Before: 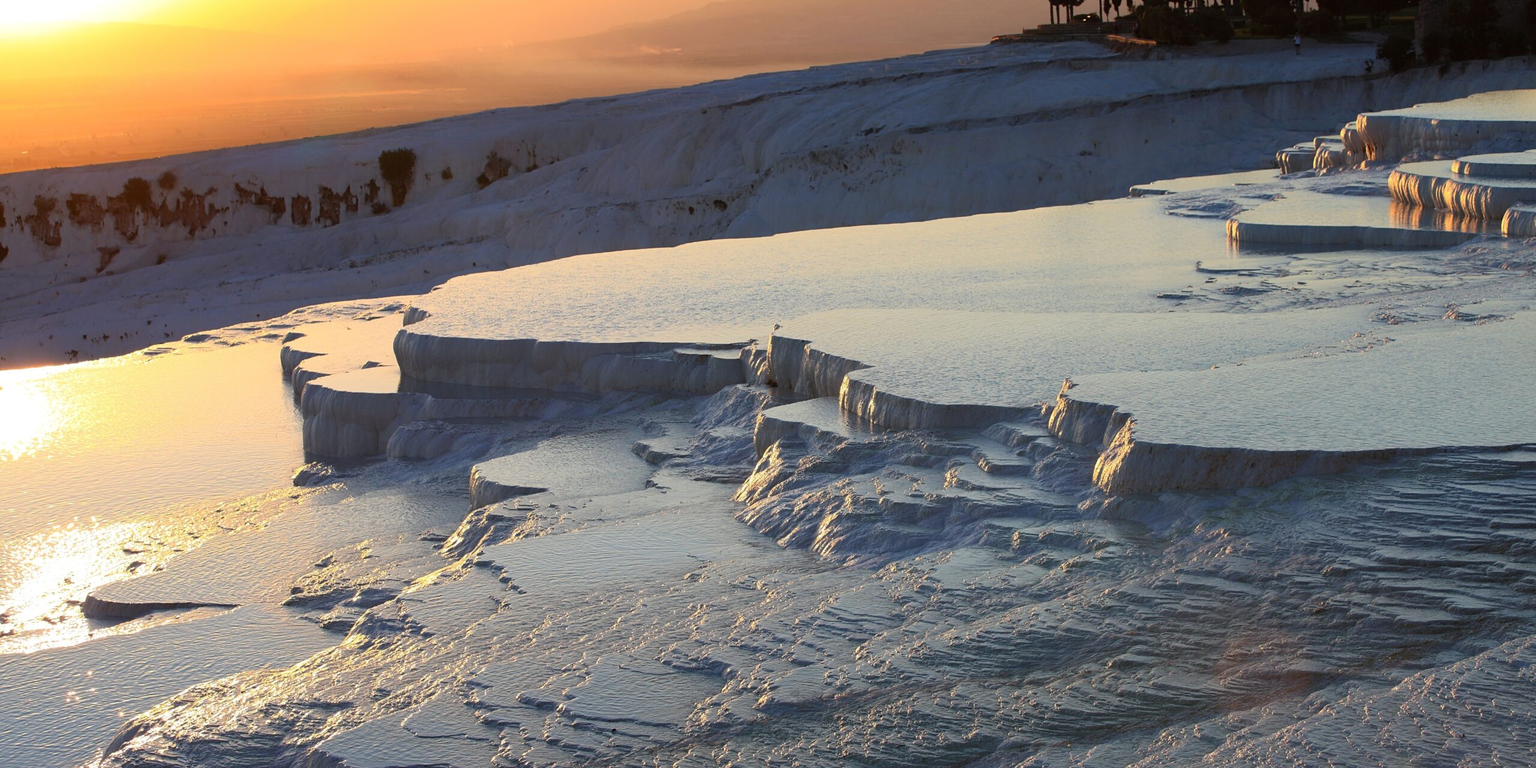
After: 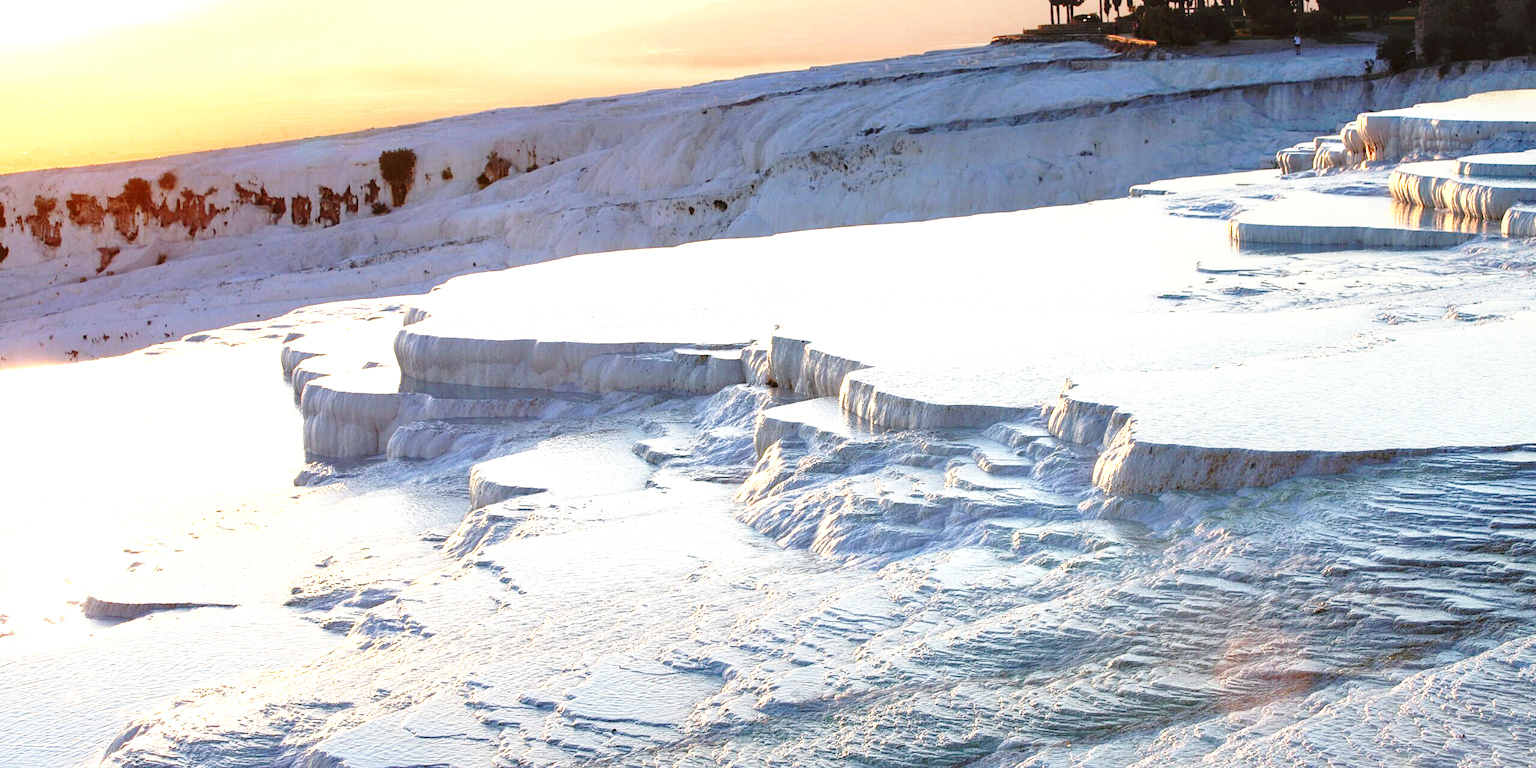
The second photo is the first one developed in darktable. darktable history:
exposure: black level correction 0, exposure 1.2 EV, compensate highlight preservation false
local contrast: on, module defaults
base curve: curves: ch0 [(0, 0) (0.036, 0.037) (0.121, 0.228) (0.46, 0.76) (0.859, 0.983) (1, 1)], preserve colors none
